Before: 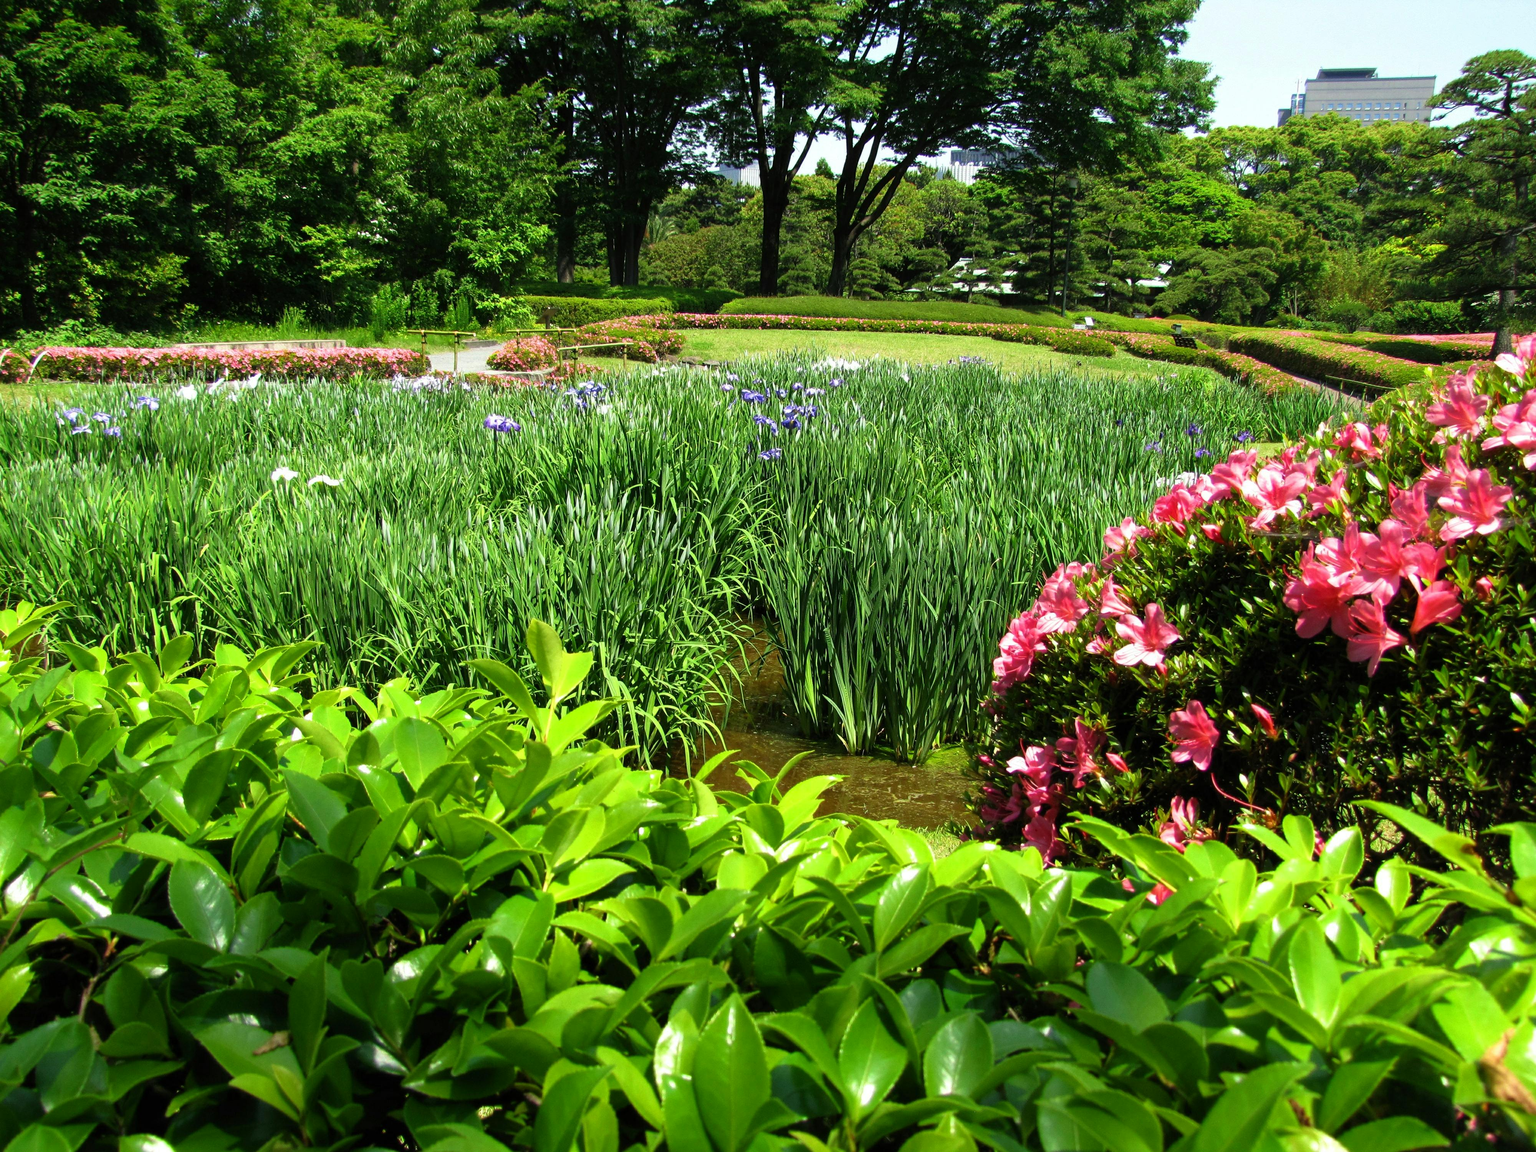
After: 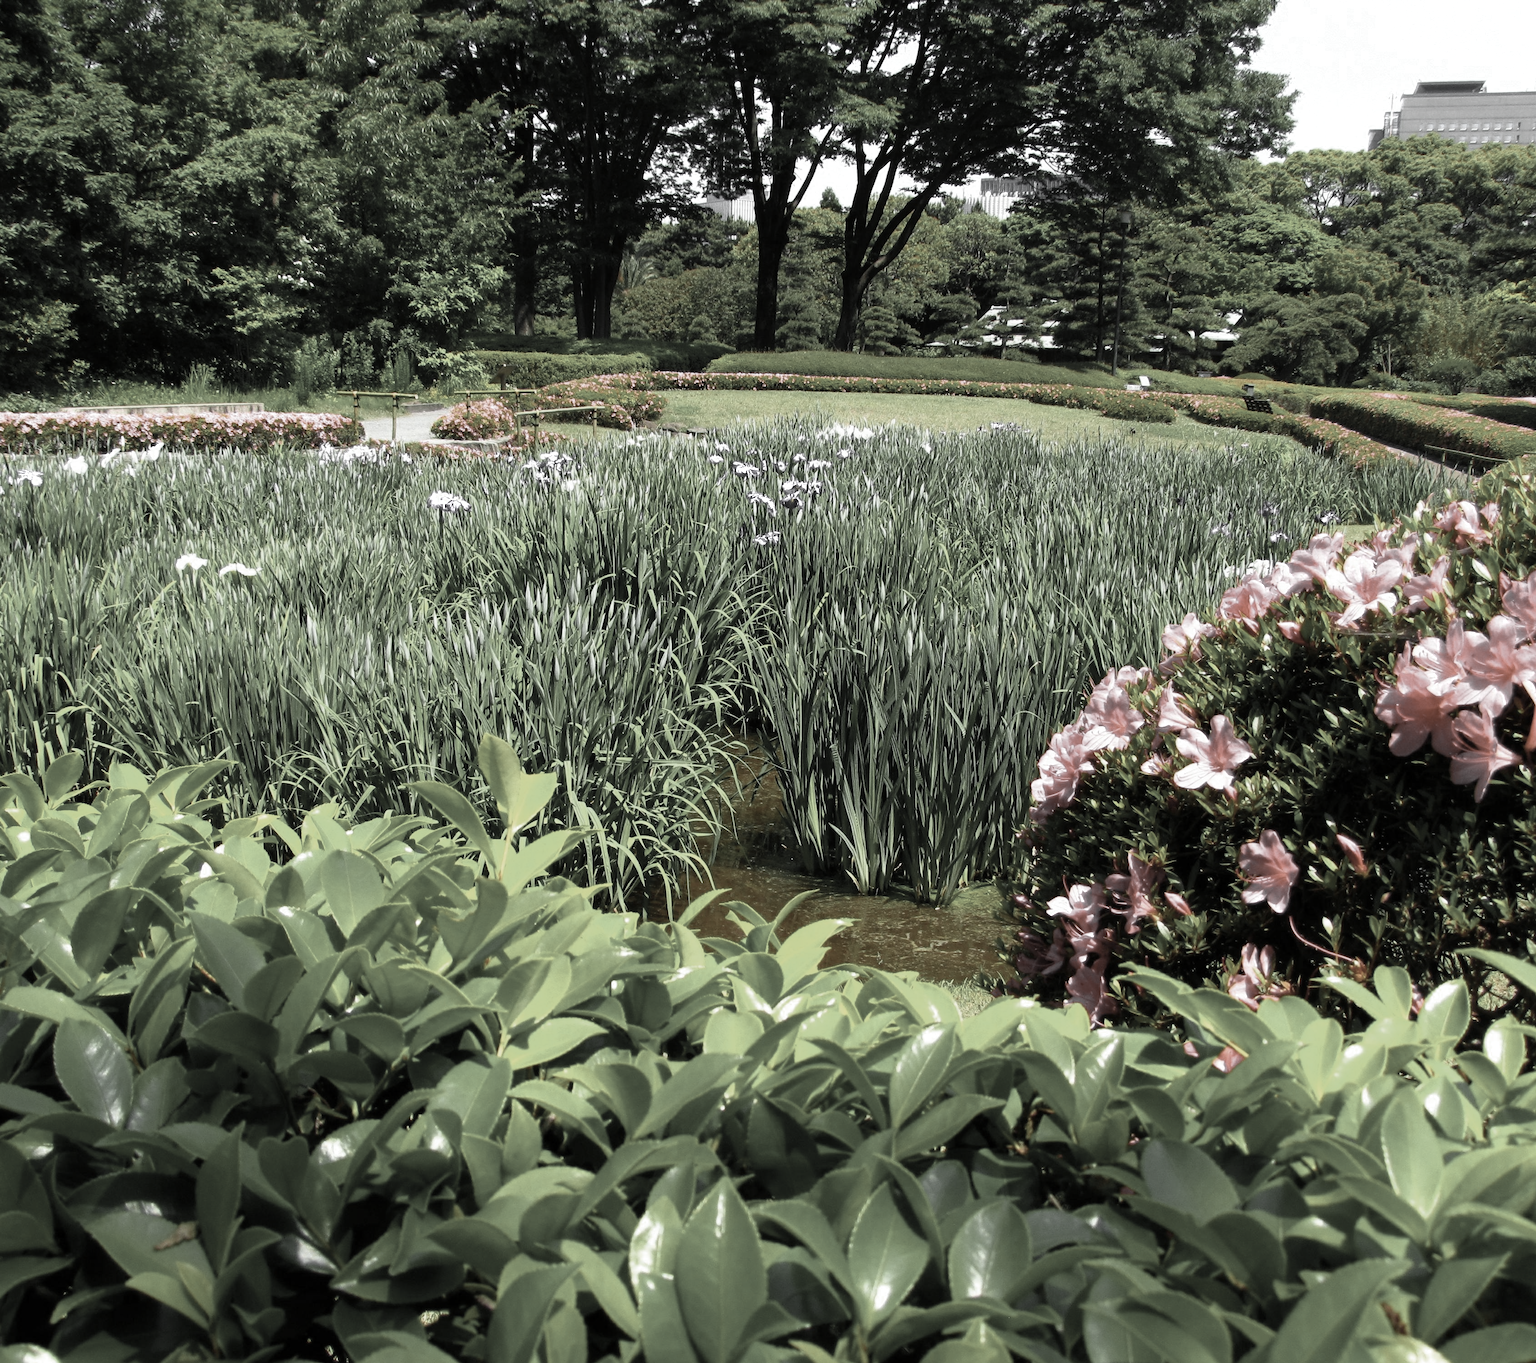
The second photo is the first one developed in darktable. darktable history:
color zones: curves: ch0 [(0, 0.613) (0.01, 0.613) (0.245, 0.448) (0.498, 0.529) (0.642, 0.665) (0.879, 0.777) (0.99, 0.613)]; ch1 [(0, 0.035) (0.121, 0.189) (0.259, 0.197) (0.415, 0.061) (0.589, 0.022) (0.732, 0.022) (0.857, 0.026) (0.991, 0.053)]
crop: left 8.026%, right 7.374%
